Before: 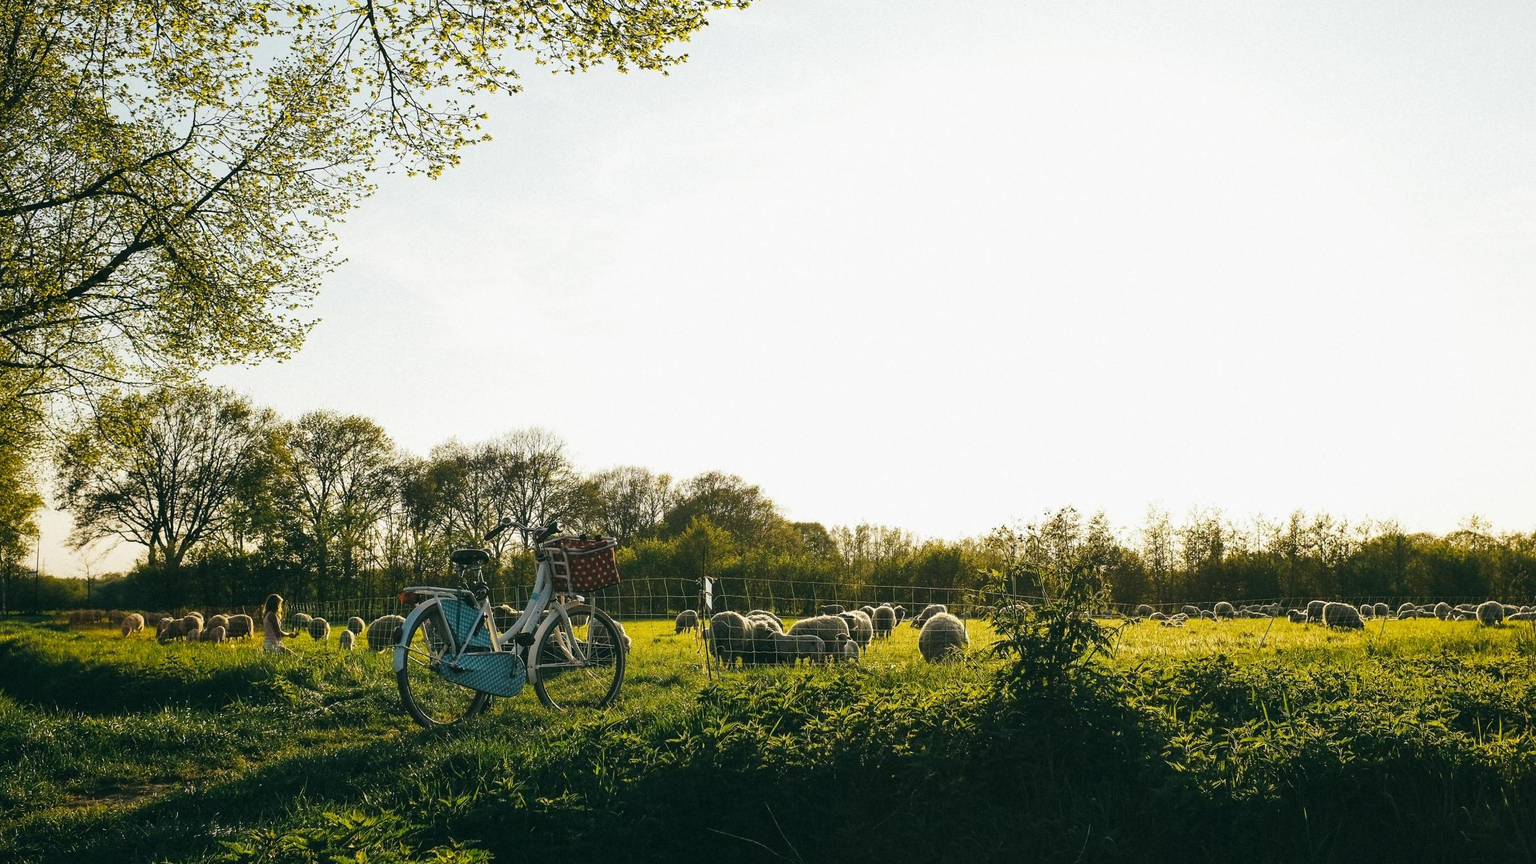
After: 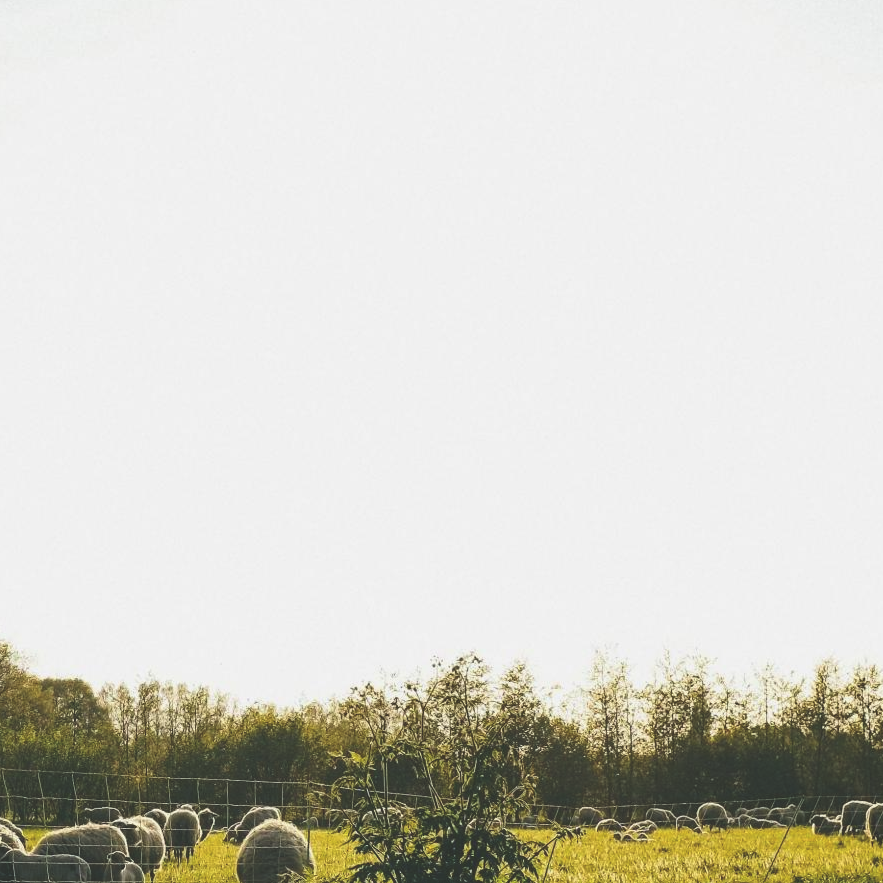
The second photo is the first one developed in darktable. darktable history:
exposure: black level correction -0.025, exposure -0.117 EV, compensate highlight preservation false
crop and rotate: left 49.936%, top 10.094%, right 13.136%, bottom 24.256%
